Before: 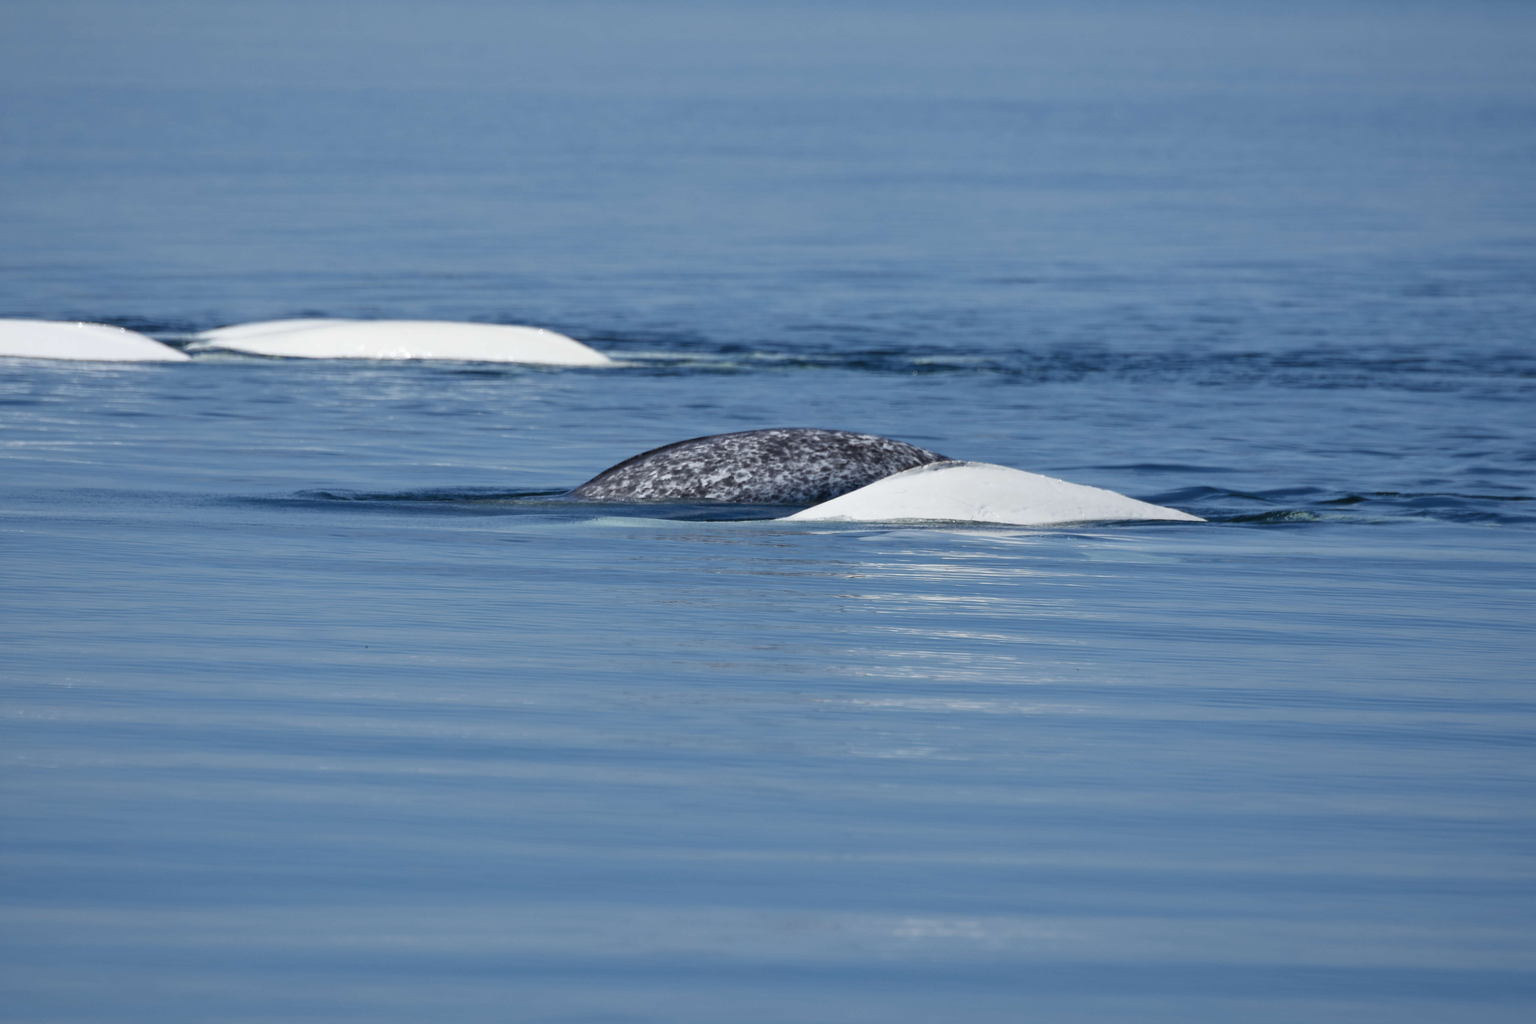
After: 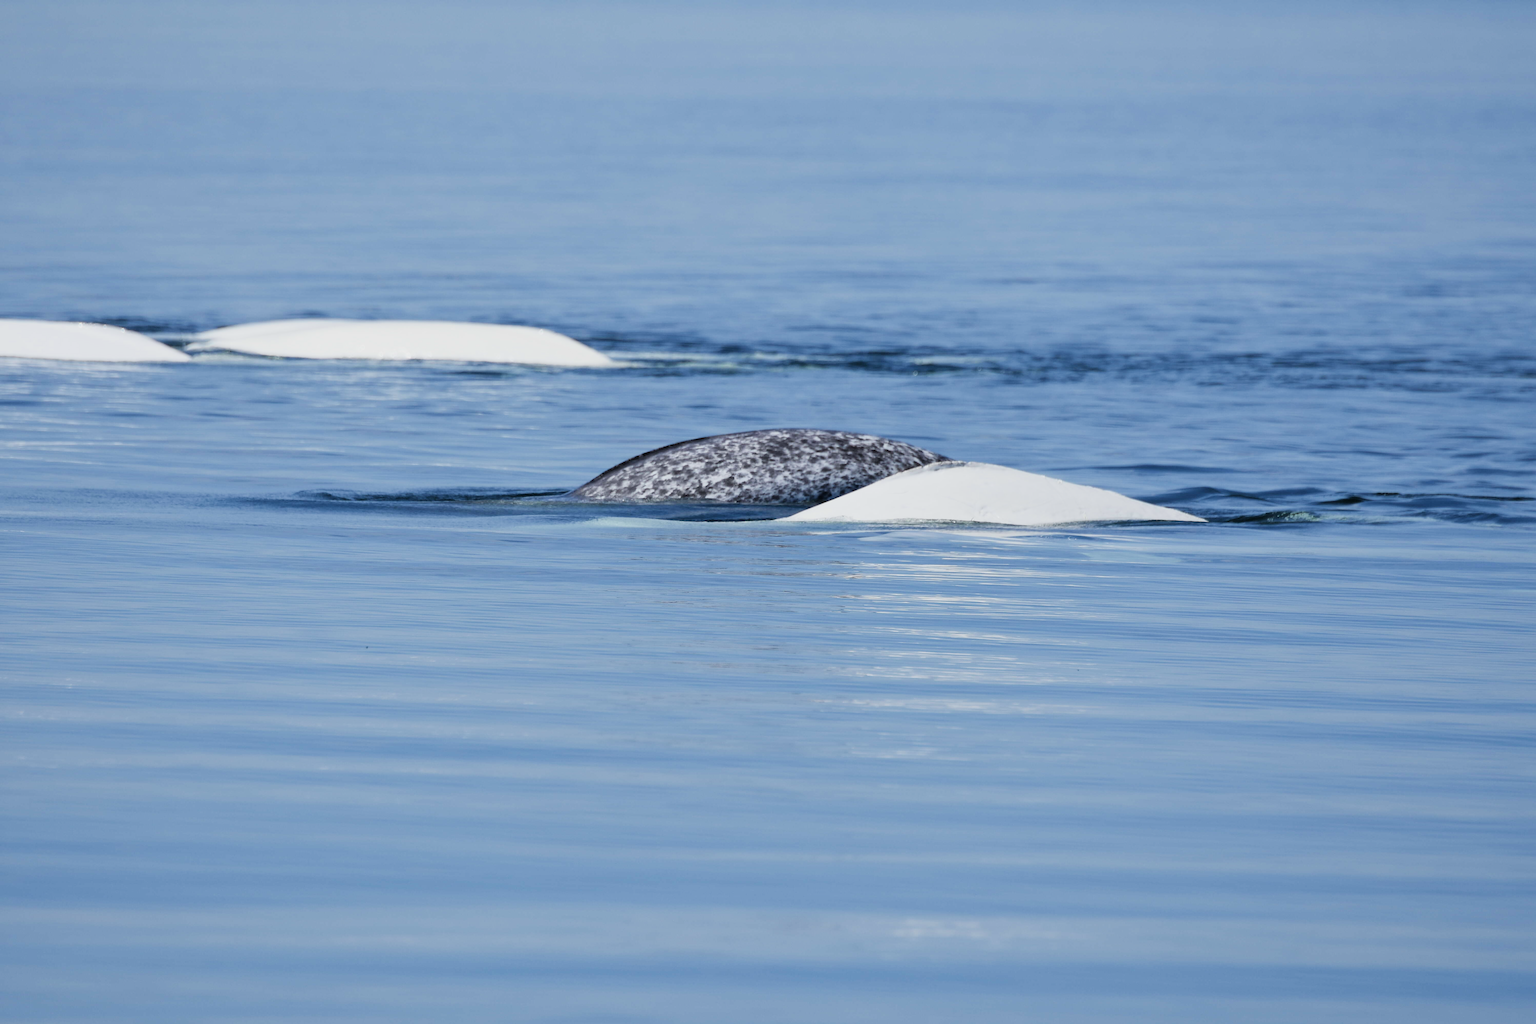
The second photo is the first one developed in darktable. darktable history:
filmic rgb: middle gray luminance 29.06%, black relative exposure -10.33 EV, white relative exposure 5.47 EV, target black luminance 0%, hardness 3.94, latitude 1.98%, contrast 1.123, highlights saturation mix 4.14%, shadows ↔ highlights balance 14.73%
exposure: black level correction 0, exposure 0.691 EV, compensate highlight preservation false
sharpen: amount 0.217
